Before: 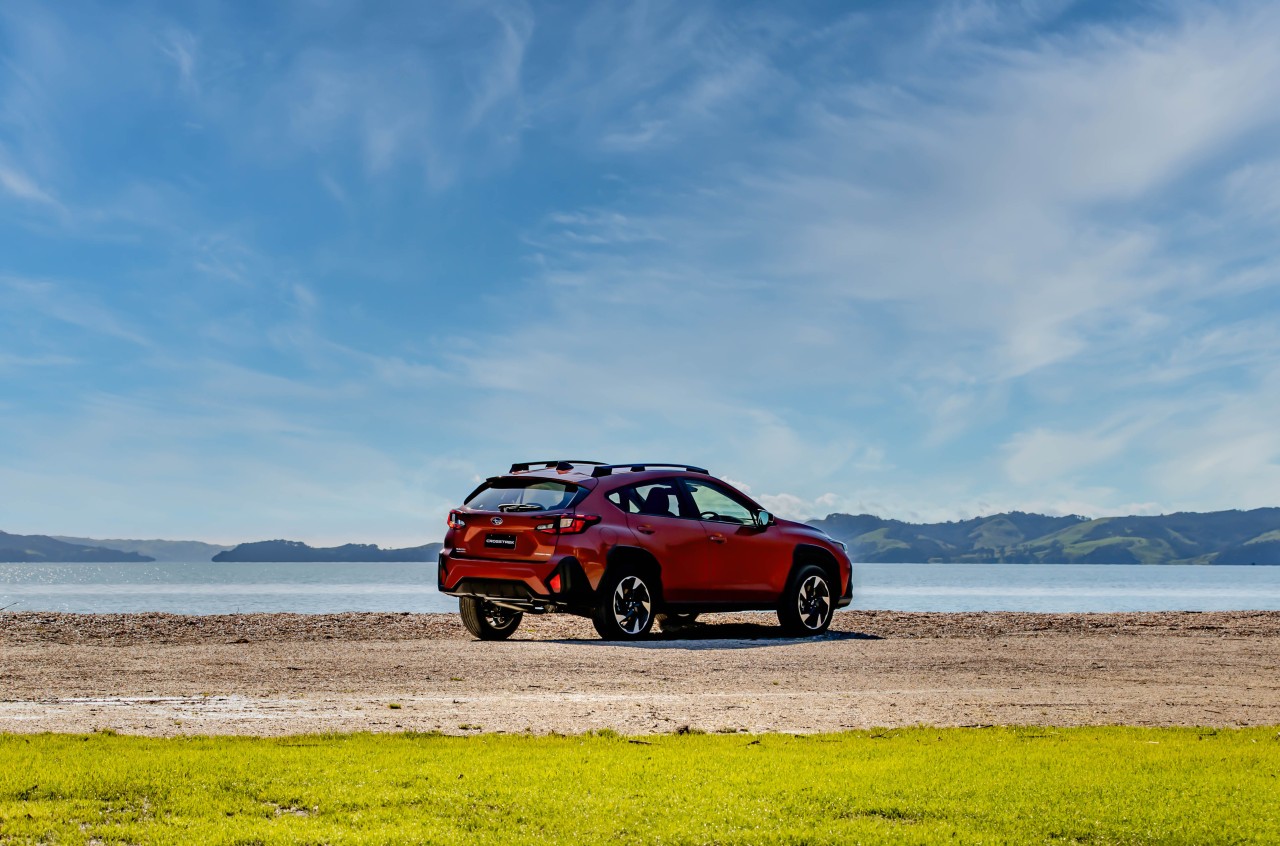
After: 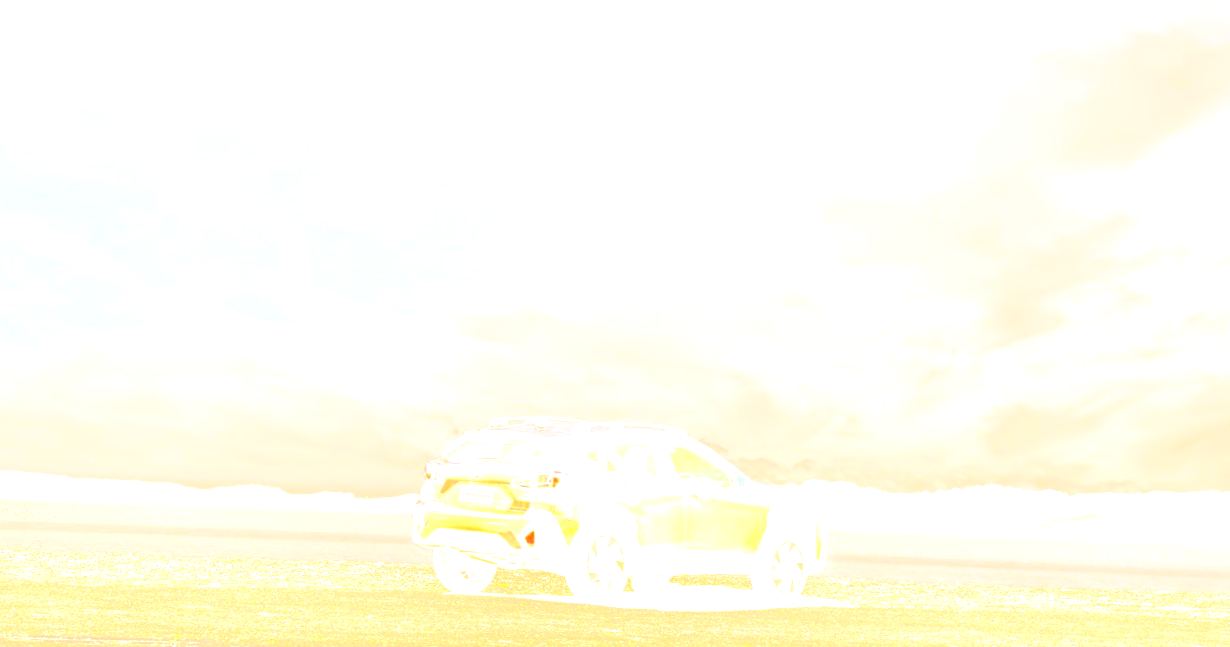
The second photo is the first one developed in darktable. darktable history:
crop: left 2.737%, top 7.287%, right 3.421%, bottom 20.179%
rotate and perspective: rotation 2.17°, automatic cropping off
contrast brightness saturation: contrast 0.2, brightness 0.16, saturation 0.22
bloom: size 85%, threshold 5%, strength 85%
color correction: highlights a* 15, highlights b* 31.55
exposure: black level correction 0.01, exposure 1 EV, compensate highlight preservation false
haze removal: strength -0.05
